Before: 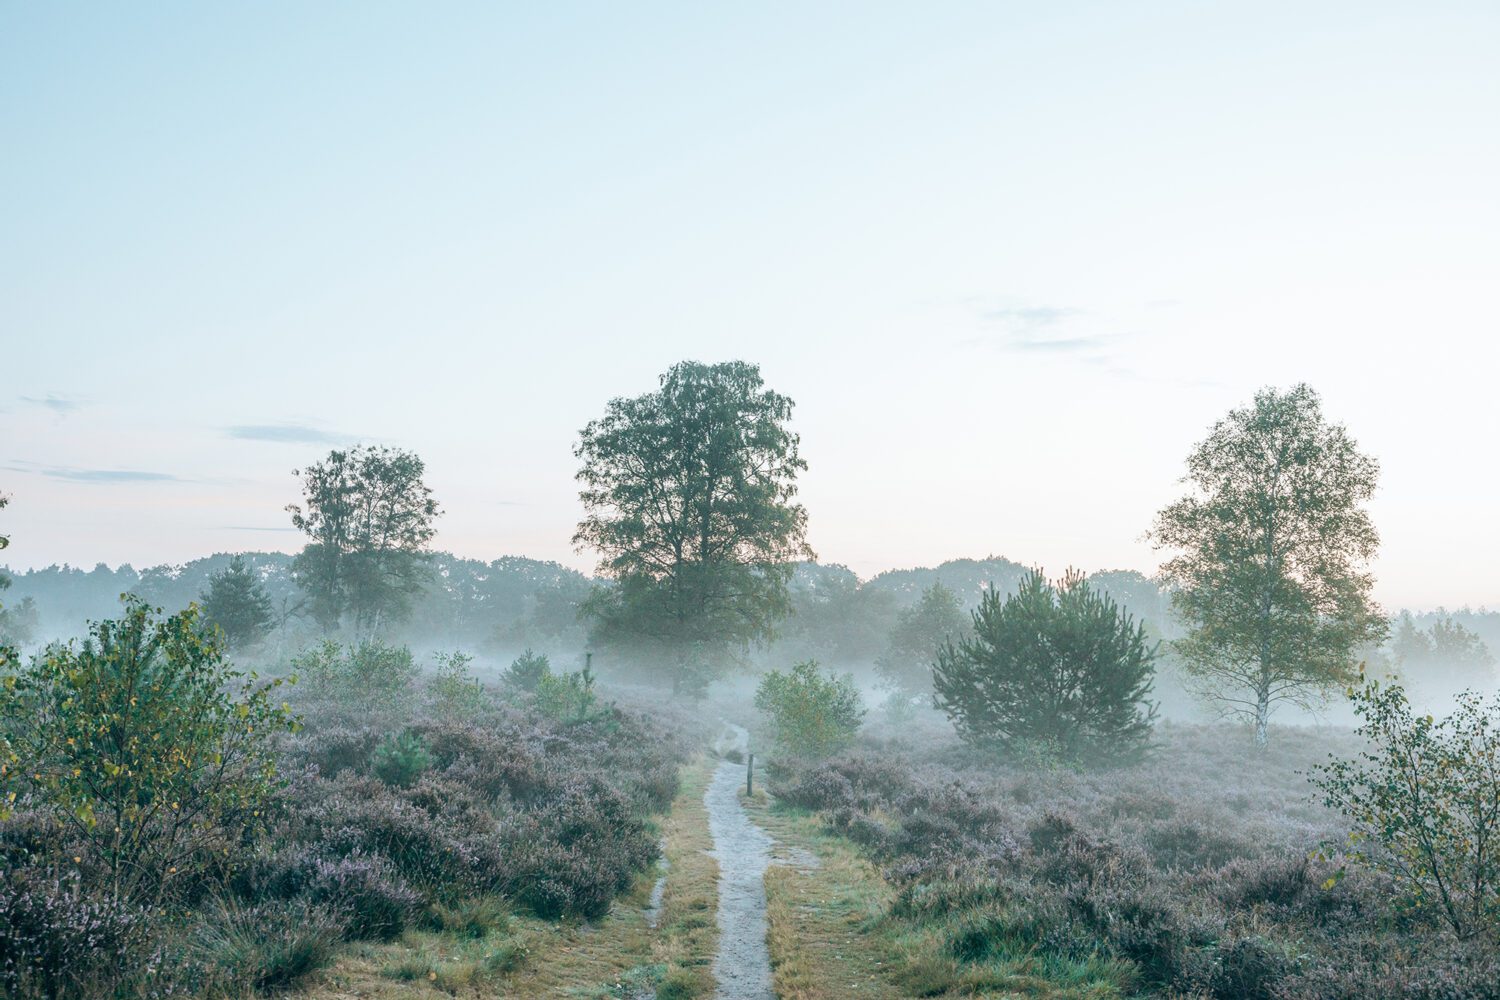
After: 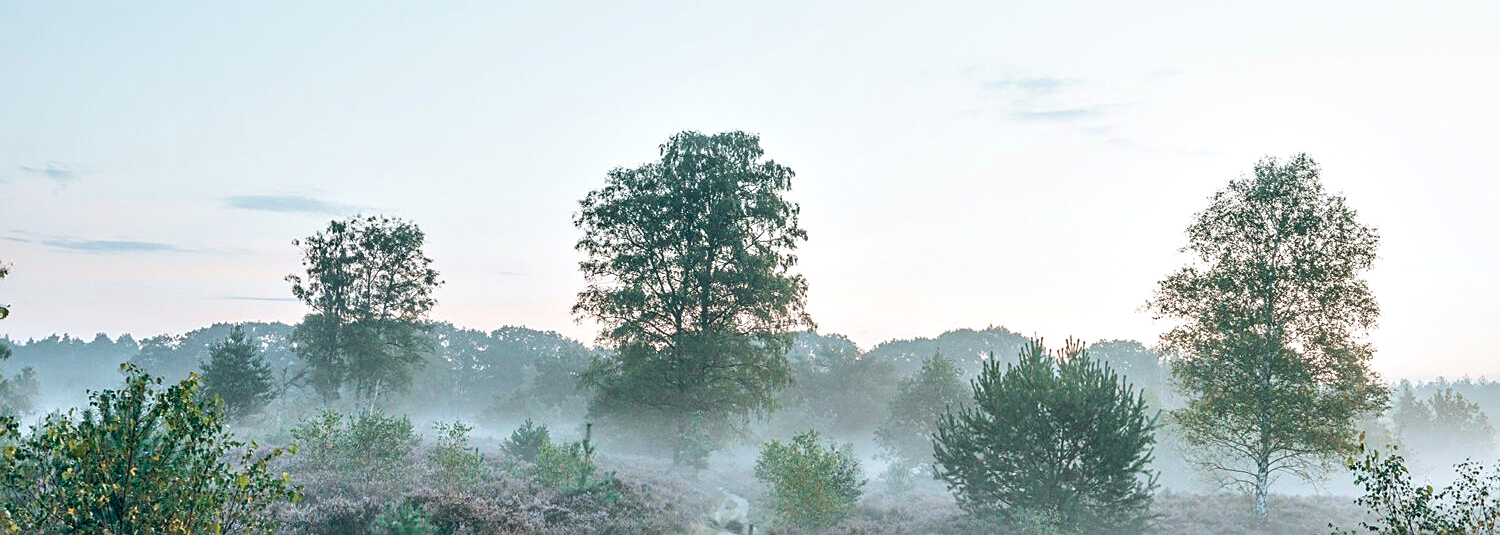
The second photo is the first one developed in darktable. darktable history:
sharpen: on, module defaults
crop and rotate: top 23.043%, bottom 23.437%
contrast equalizer: octaves 7, y [[0.528, 0.548, 0.563, 0.562, 0.546, 0.526], [0.55 ×6], [0 ×6], [0 ×6], [0 ×6]]
